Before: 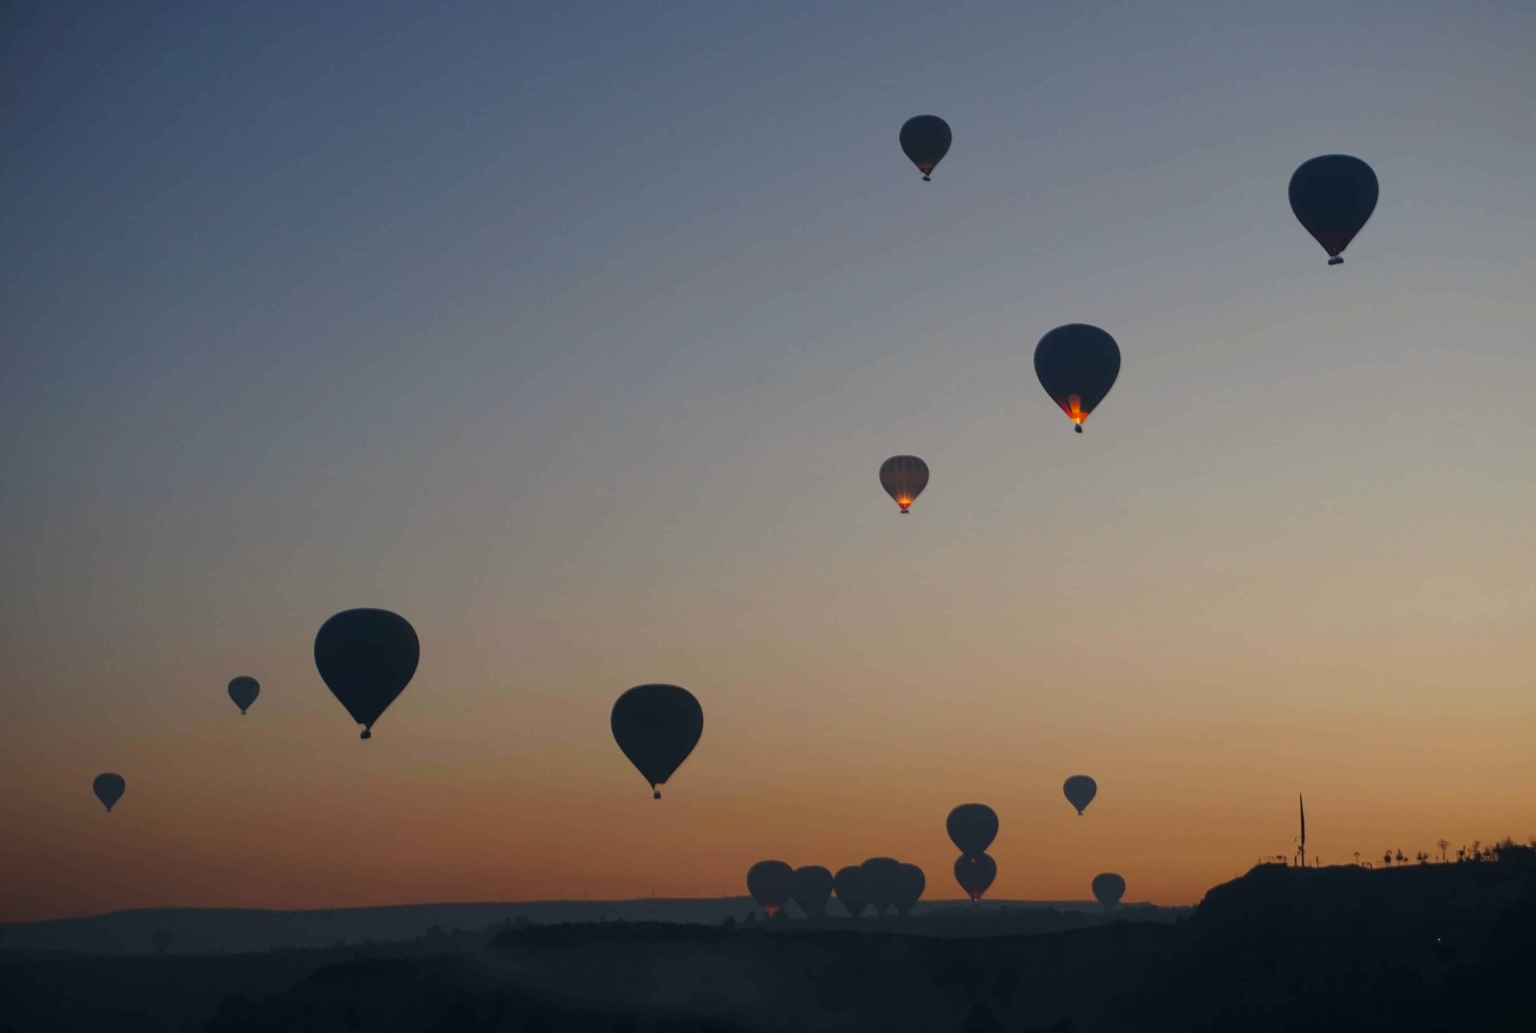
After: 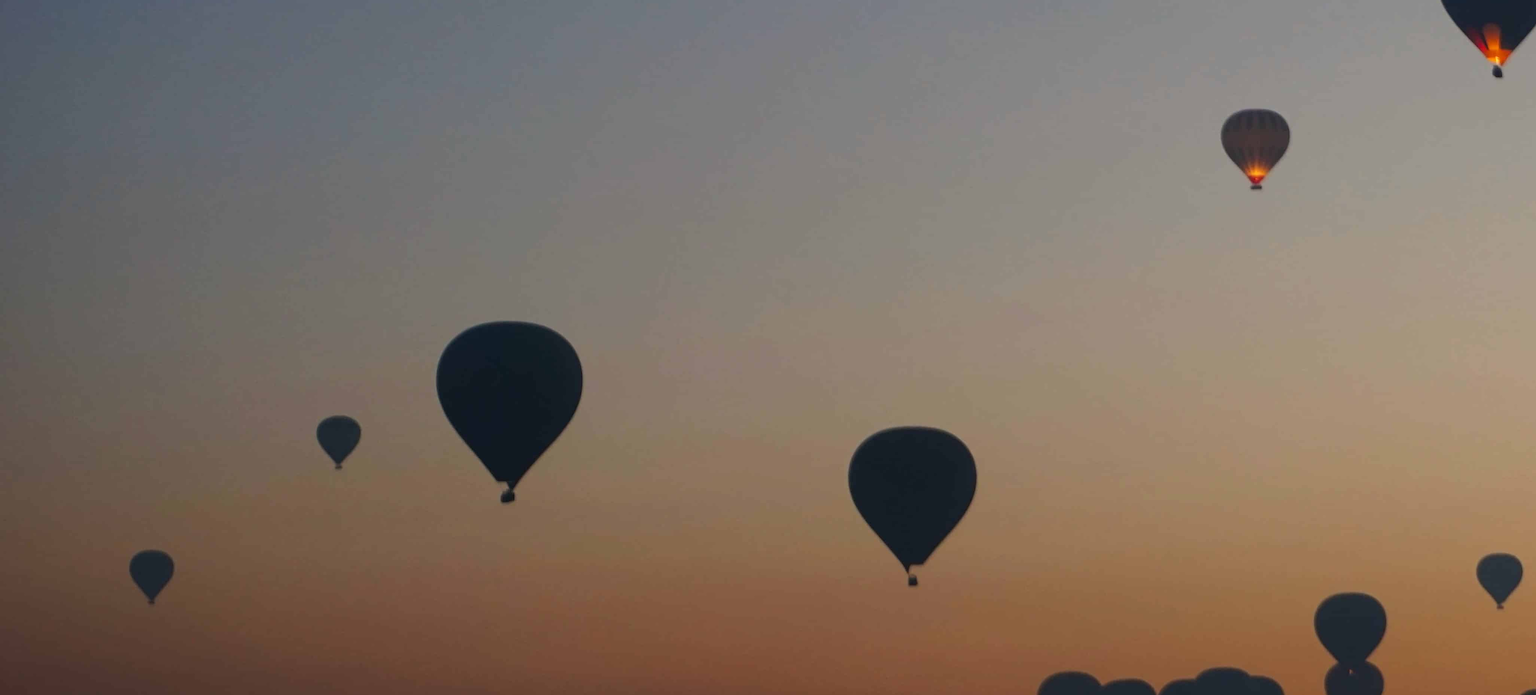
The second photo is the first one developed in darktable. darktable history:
exposure: compensate highlight preservation false
crop: top 36.498%, right 27.964%, bottom 14.995%
